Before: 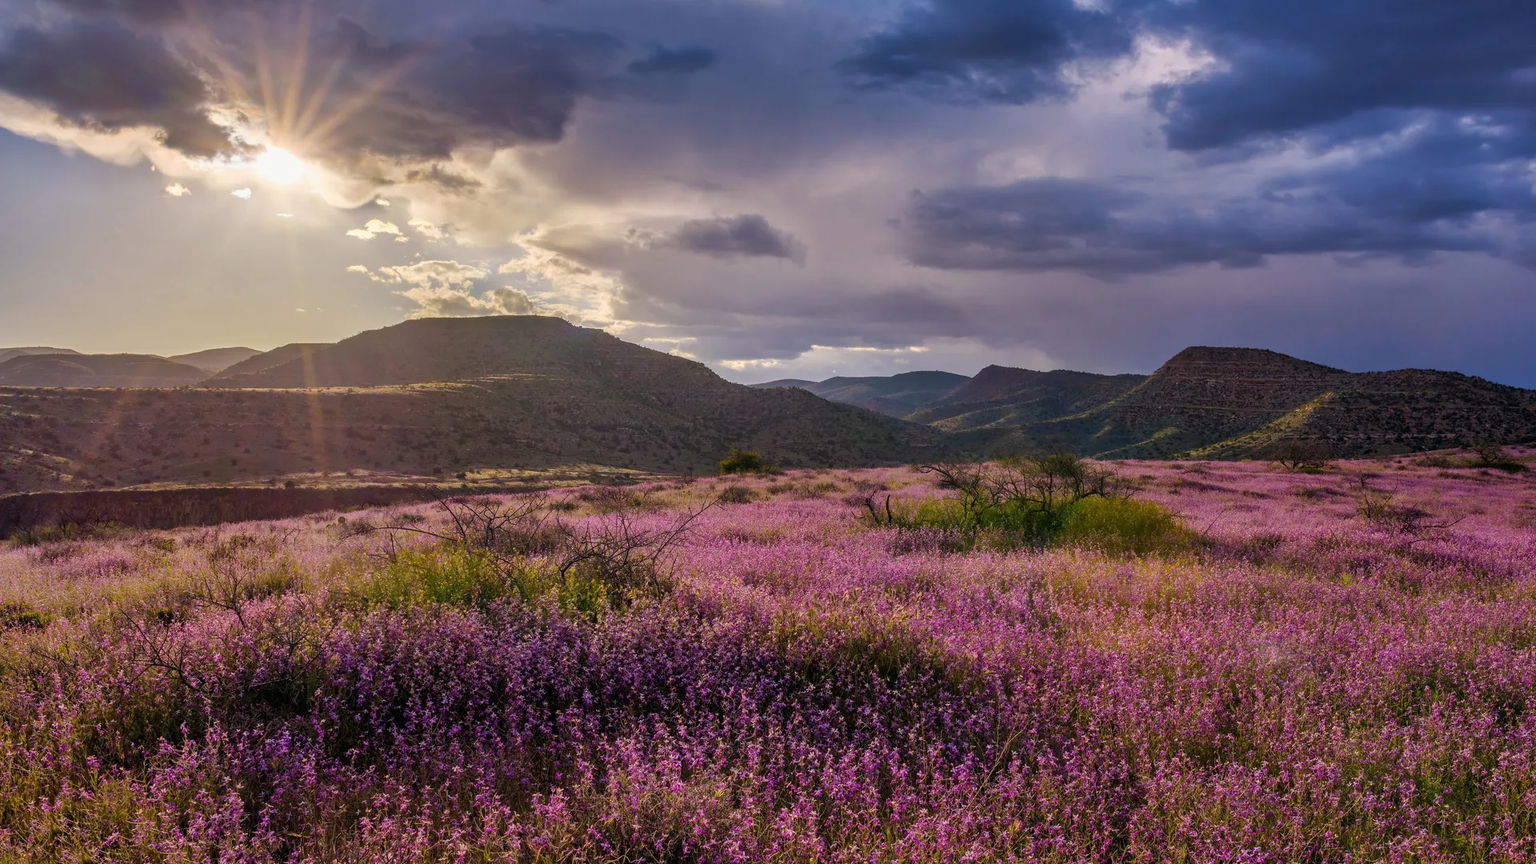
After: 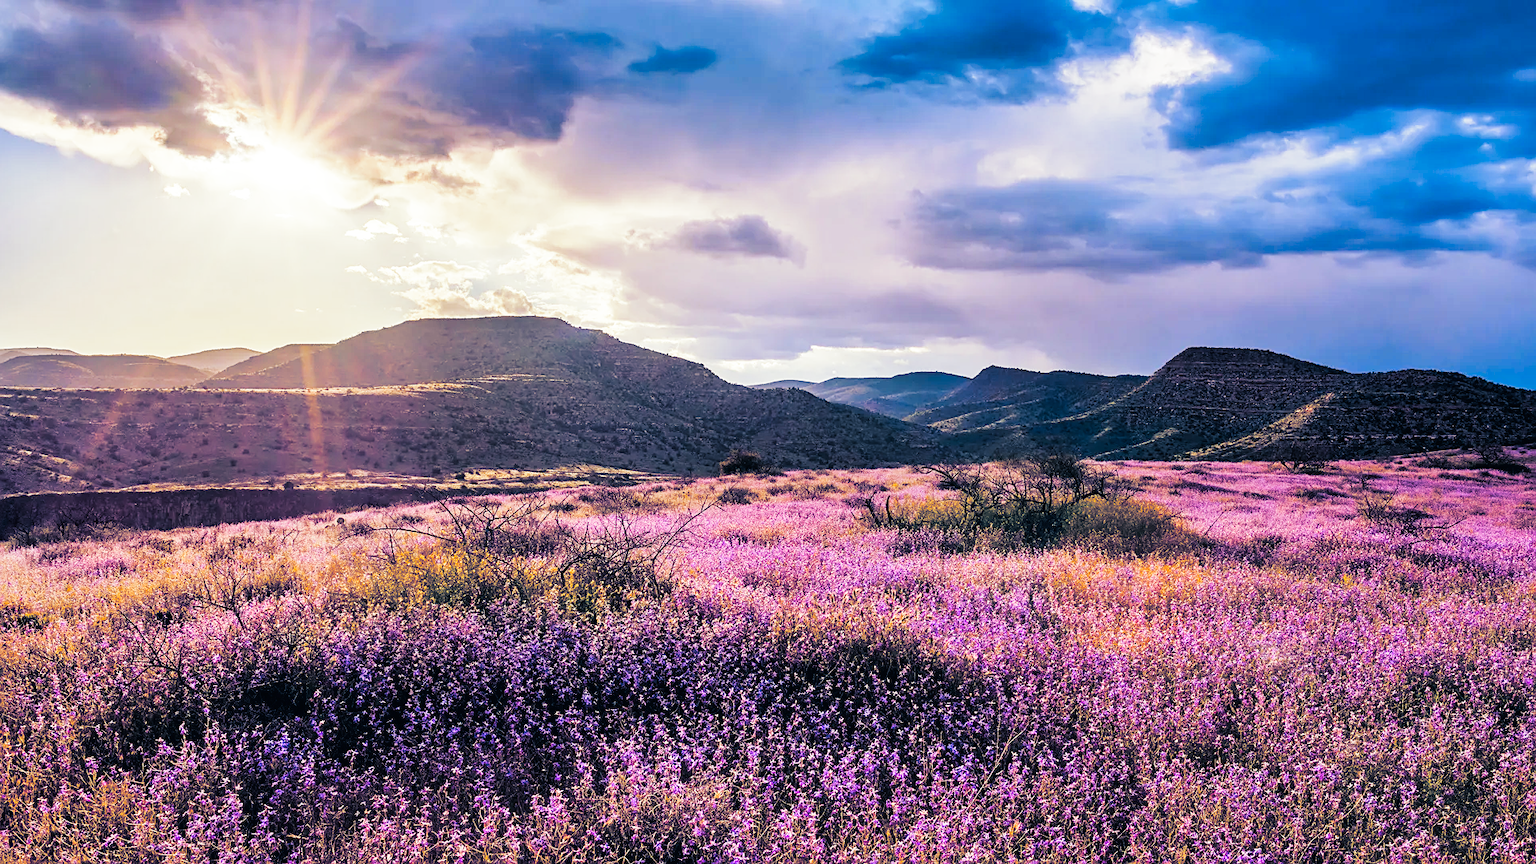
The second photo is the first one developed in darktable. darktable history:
sharpen: on, module defaults
split-toning: shadows › hue 226.8°, shadows › saturation 0.84
white balance: red 0.974, blue 1.044
color balance: mode lift, gamma, gain (sRGB), lift [1, 0.99, 1.01, 0.992], gamma [1, 1.037, 0.974, 0.963]
crop and rotate: left 0.126%
color zones: curves: ch1 [(0.29, 0.492) (0.373, 0.185) (0.509, 0.481)]; ch2 [(0.25, 0.462) (0.749, 0.457)], mix 40.67%
base curve: curves: ch0 [(0, 0.003) (0.001, 0.002) (0.006, 0.004) (0.02, 0.022) (0.048, 0.086) (0.094, 0.234) (0.162, 0.431) (0.258, 0.629) (0.385, 0.8) (0.548, 0.918) (0.751, 0.988) (1, 1)], preserve colors none
